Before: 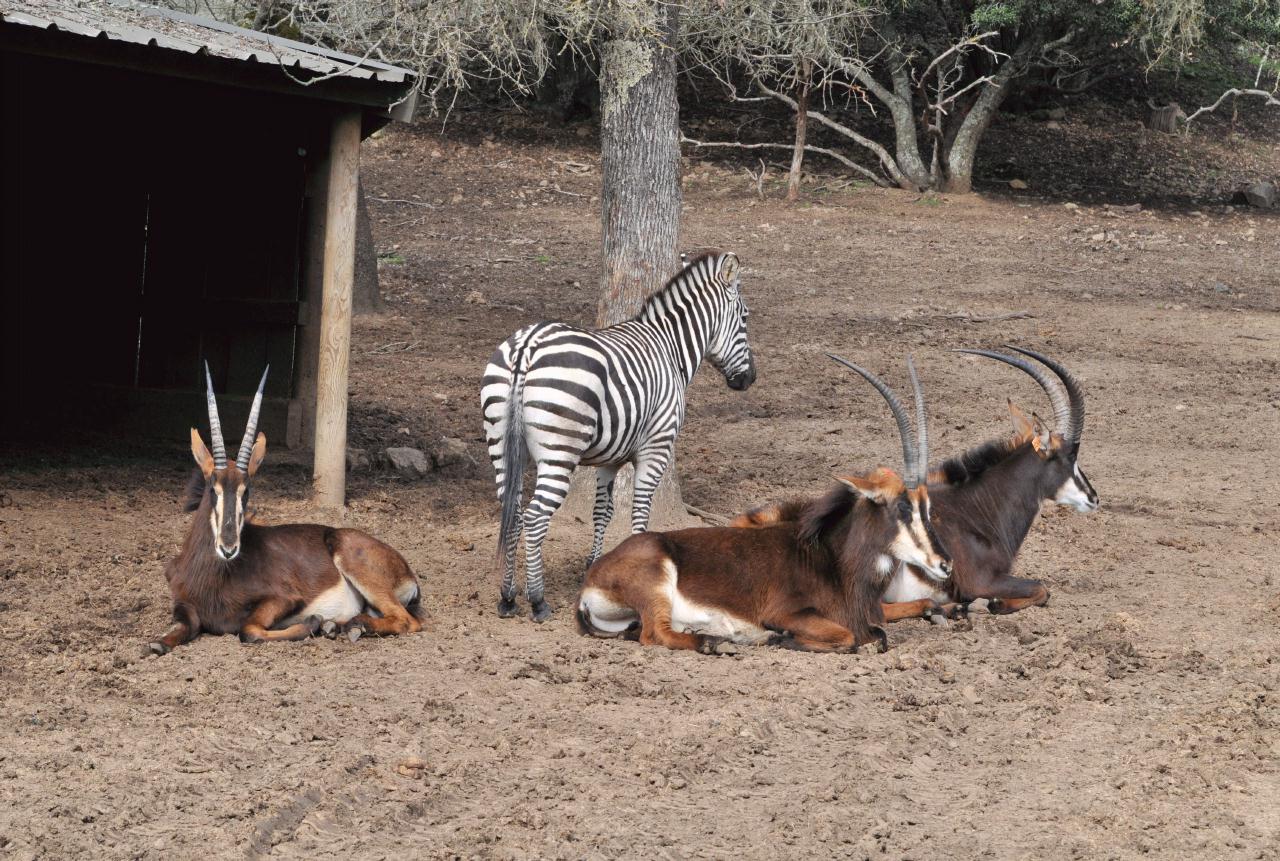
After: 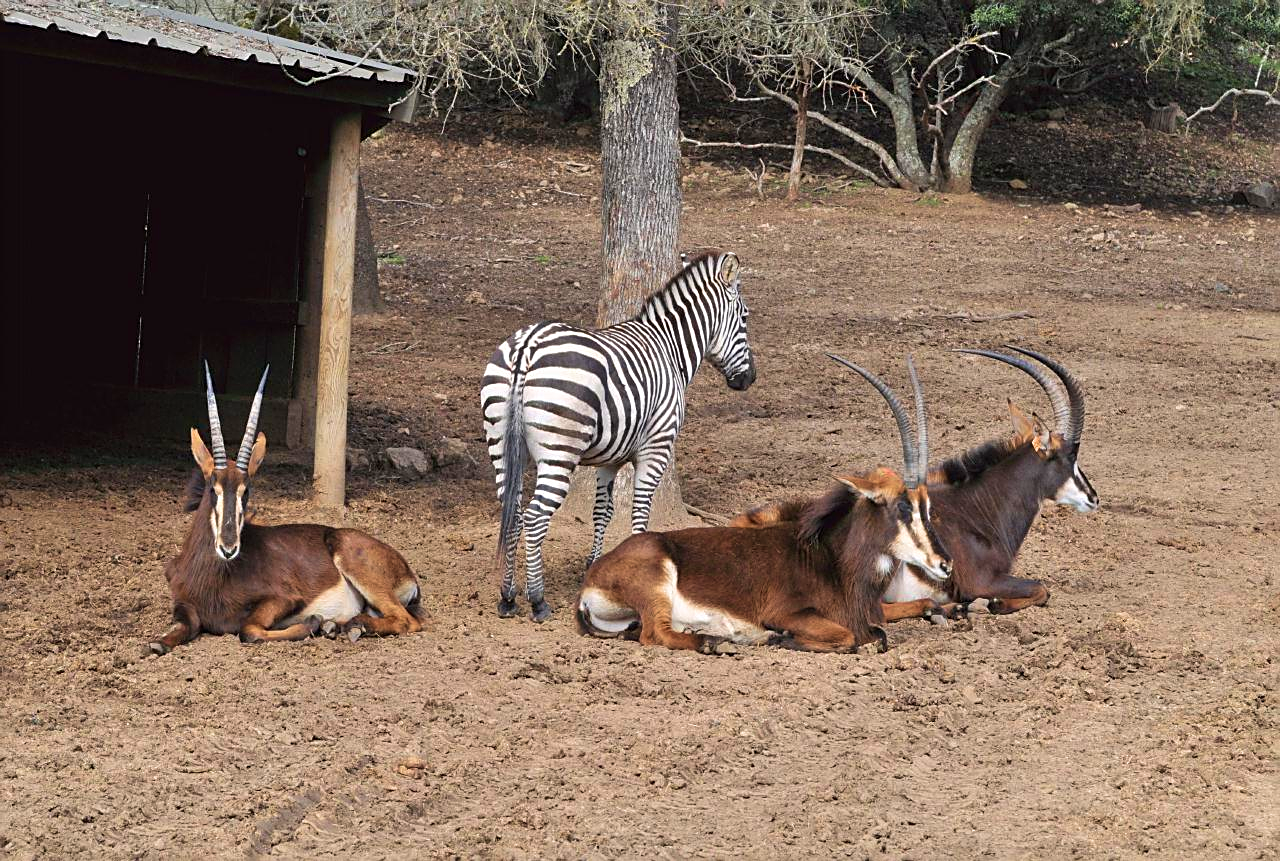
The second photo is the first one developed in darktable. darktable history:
sharpen: on, module defaults
velvia: strength 45.15%
